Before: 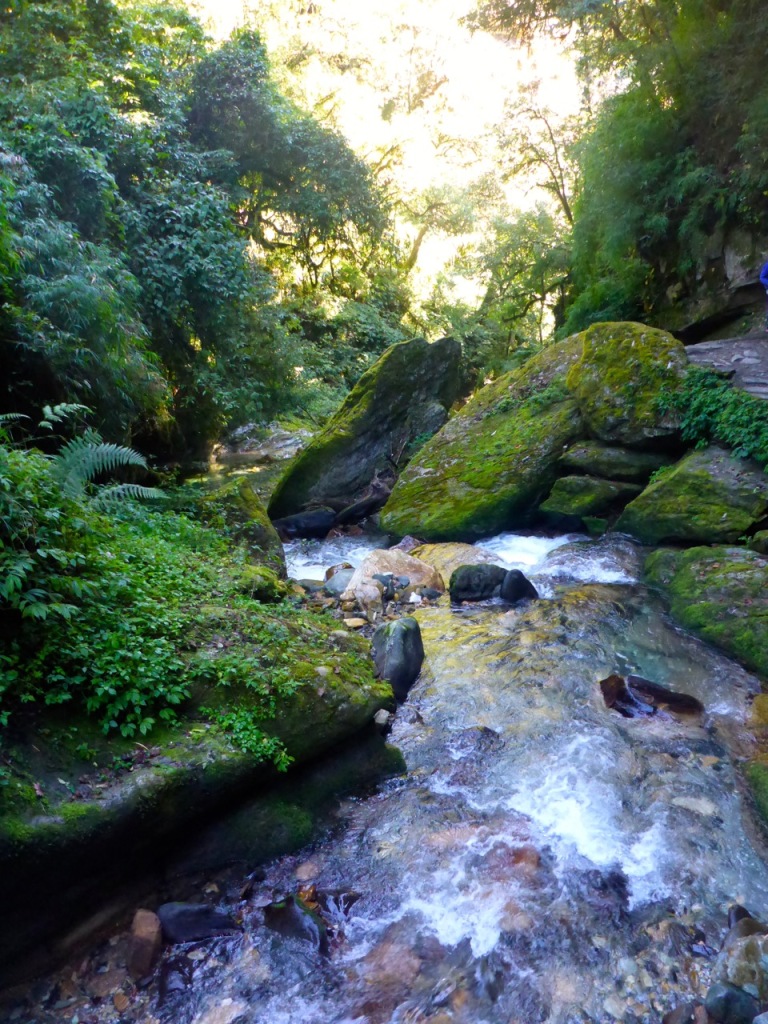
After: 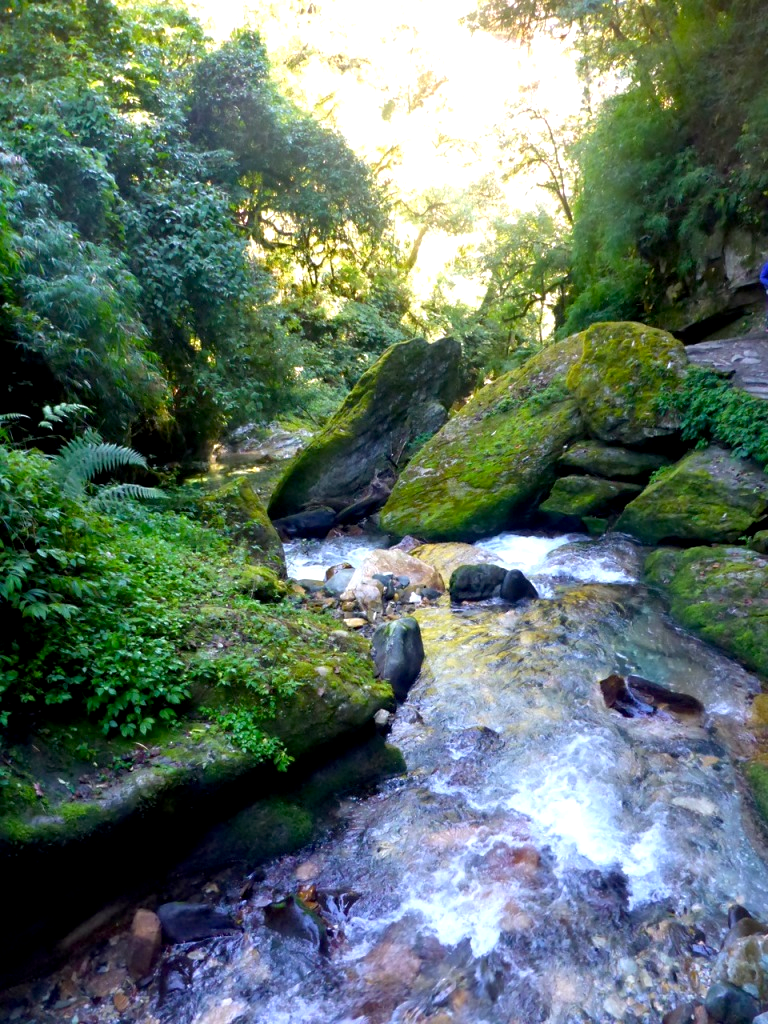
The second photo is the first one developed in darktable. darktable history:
exposure: black level correction 0.004, exposure 0.421 EV, compensate highlight preservation false
sharpen: radius 5.312, amount 0.313, threshold 26.651
